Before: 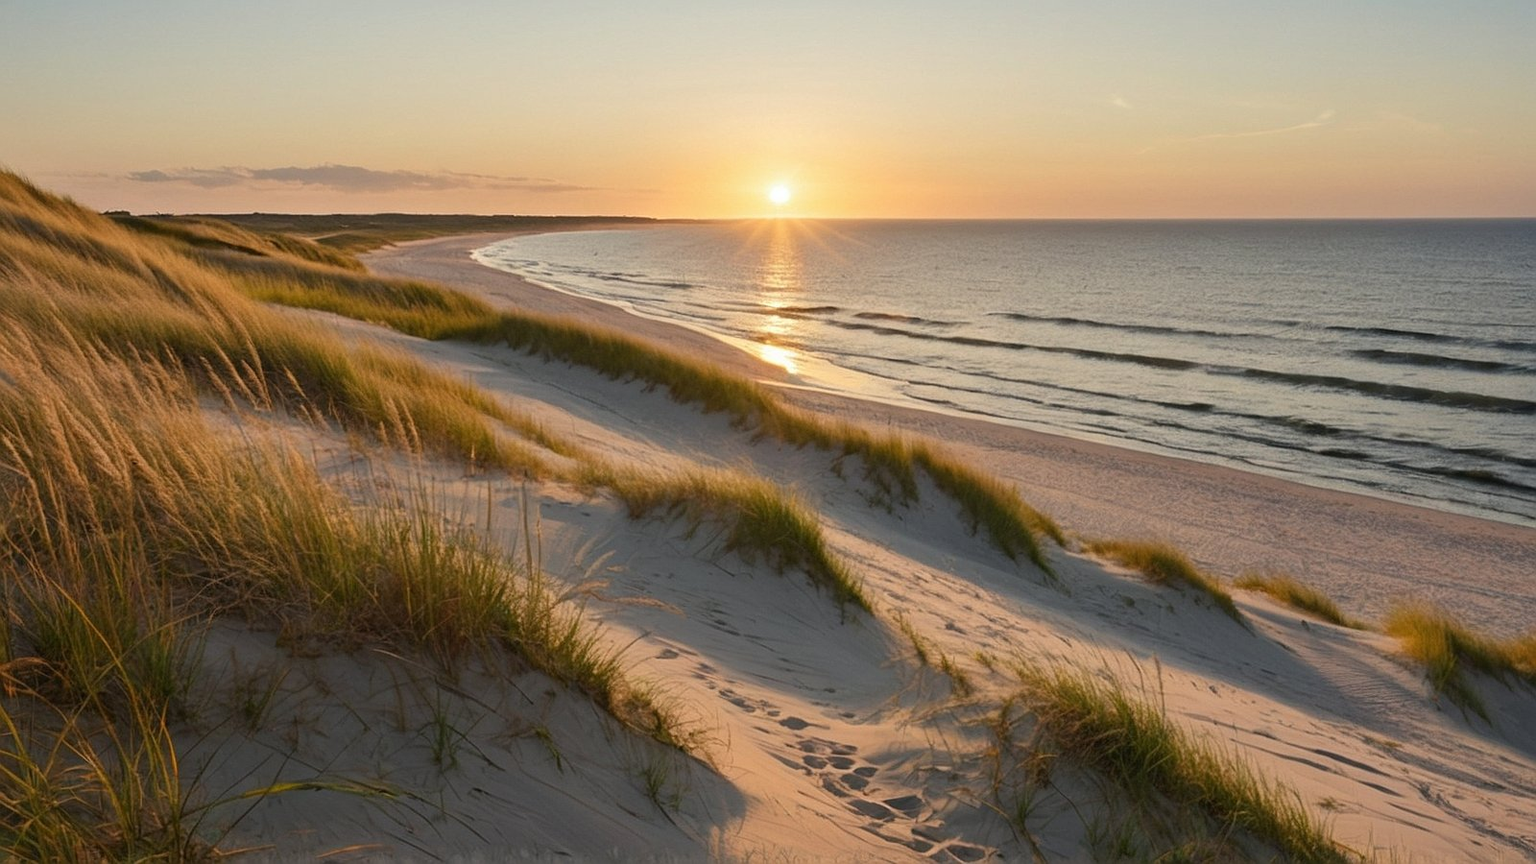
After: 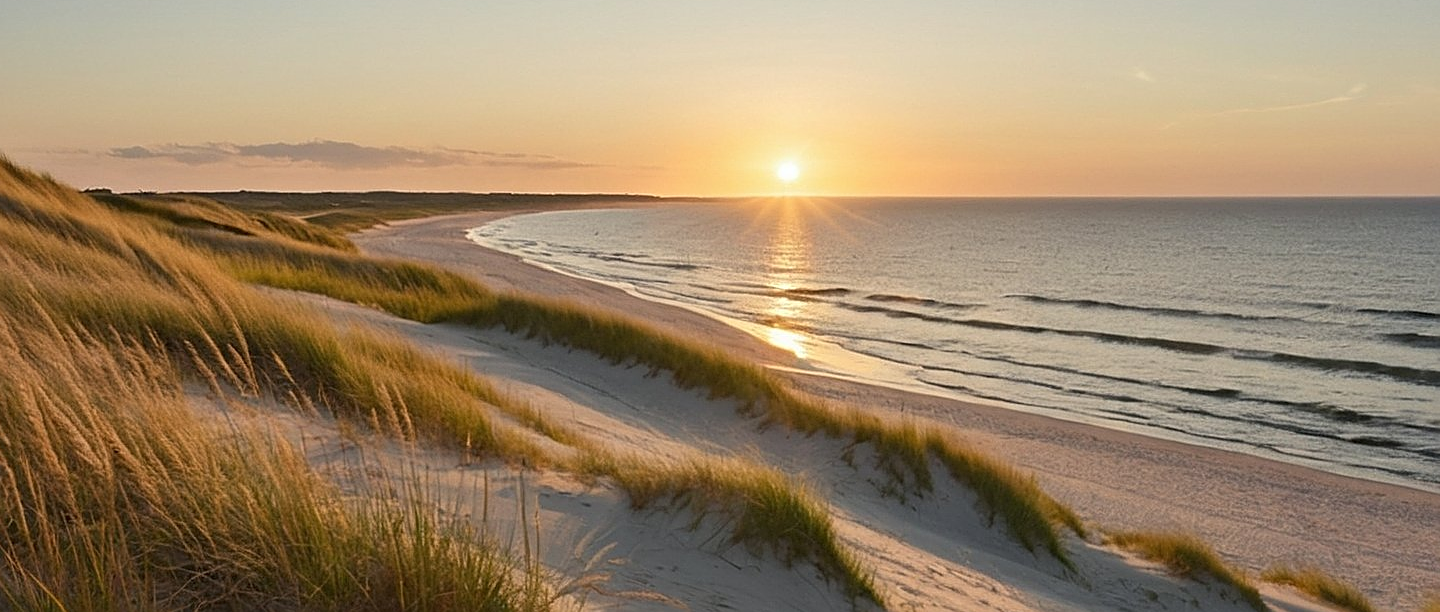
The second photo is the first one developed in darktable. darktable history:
crop: left 1.509%, top 3.452%, right 7.696%, bottom 28.452%
sharpen: on, module defaults
